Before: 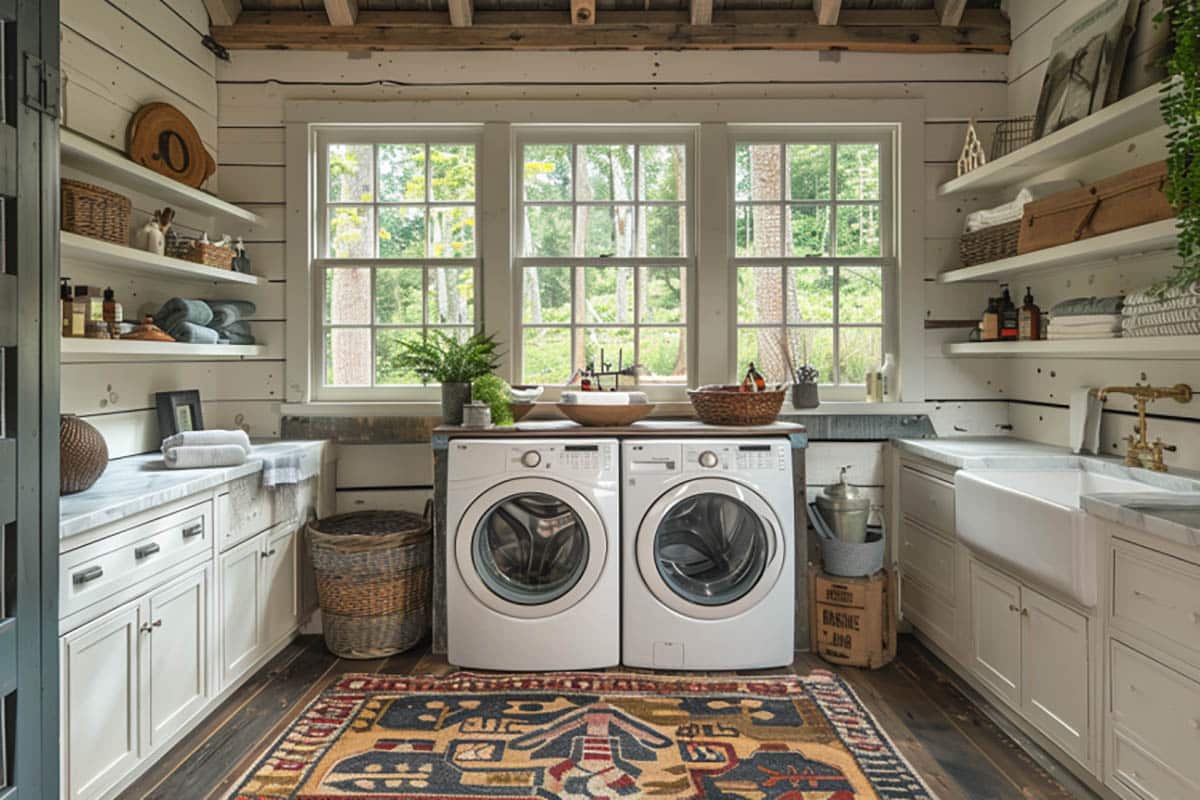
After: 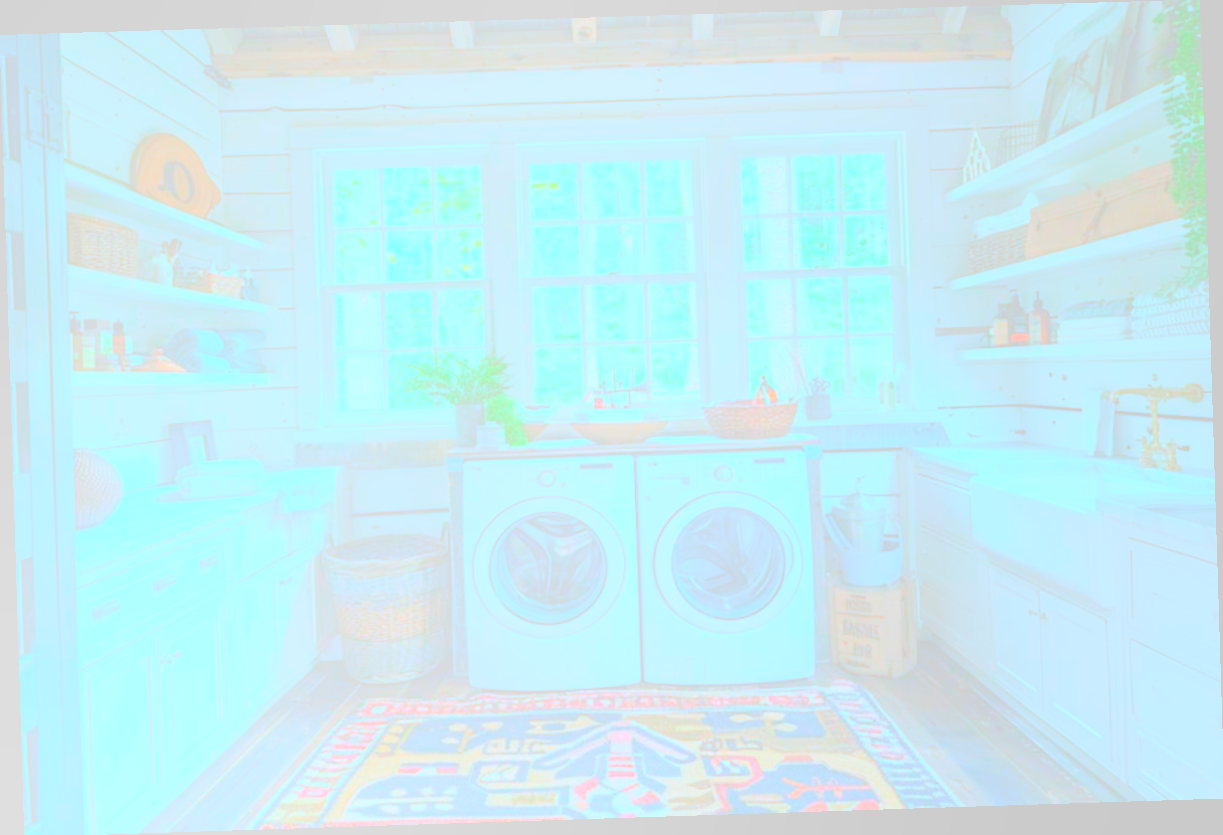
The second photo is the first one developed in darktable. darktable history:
rotate and perspective: rotation -1.77°, lens shift (horizontal) 0.004, automatic cropping off
exposure: exposure -0.36 EV, compensate highlight preservation false
bloom: size 85%, threshold 5%, strength 85%
color calibration: illuminant custom, x 0.432, y 0.395, temperature 3098 K
